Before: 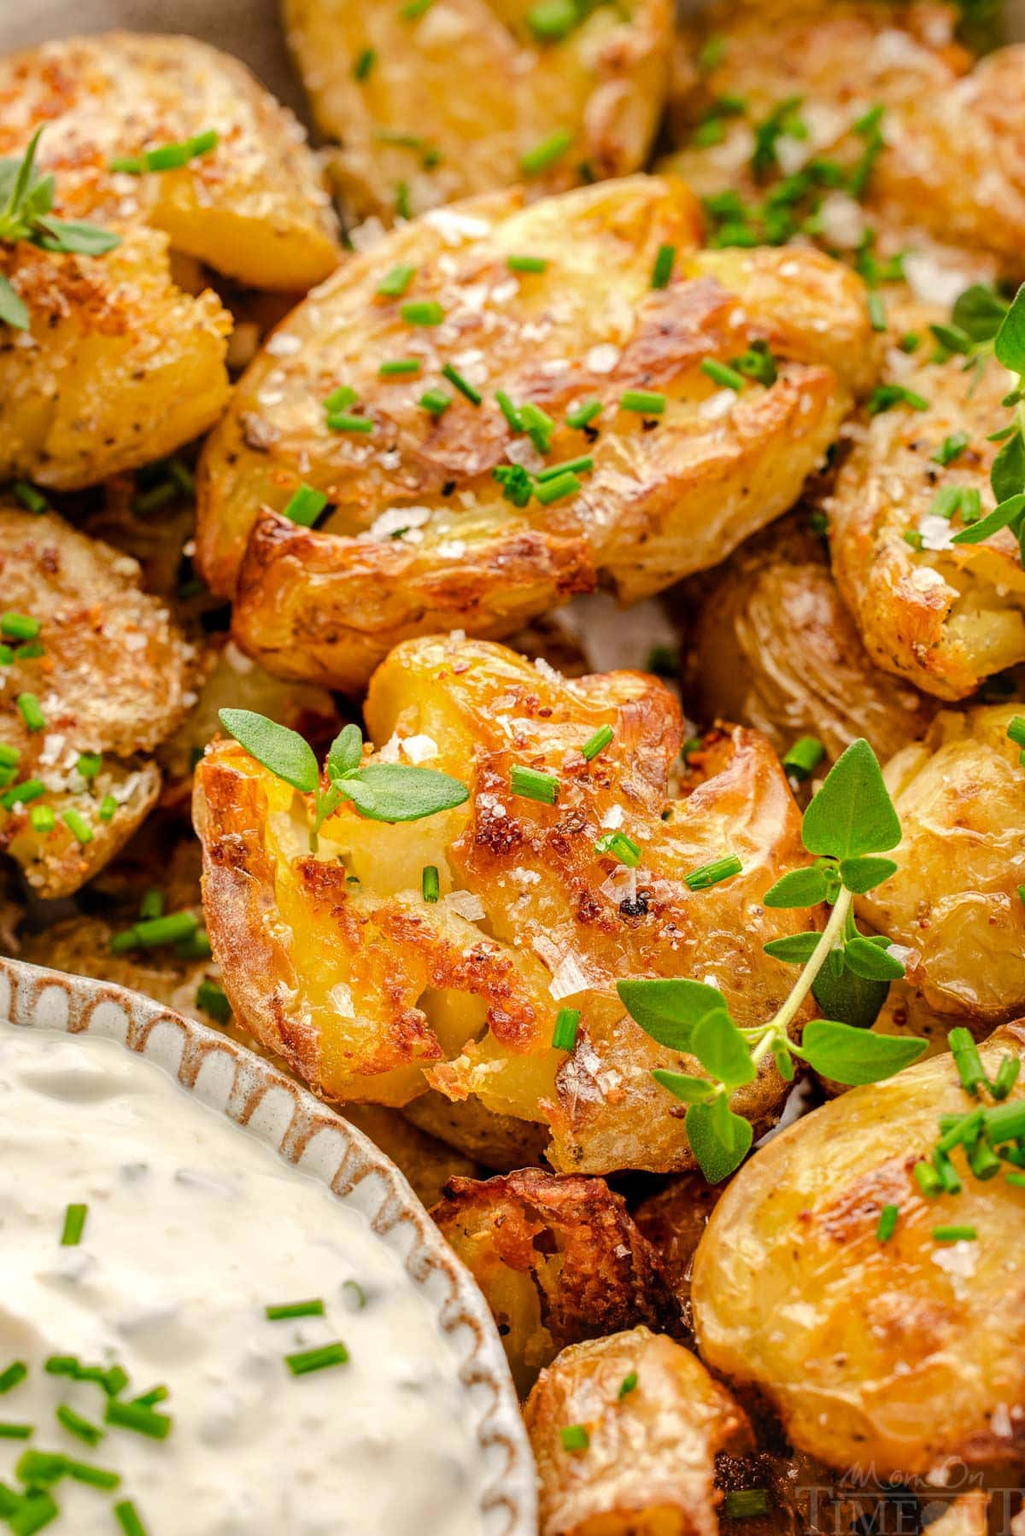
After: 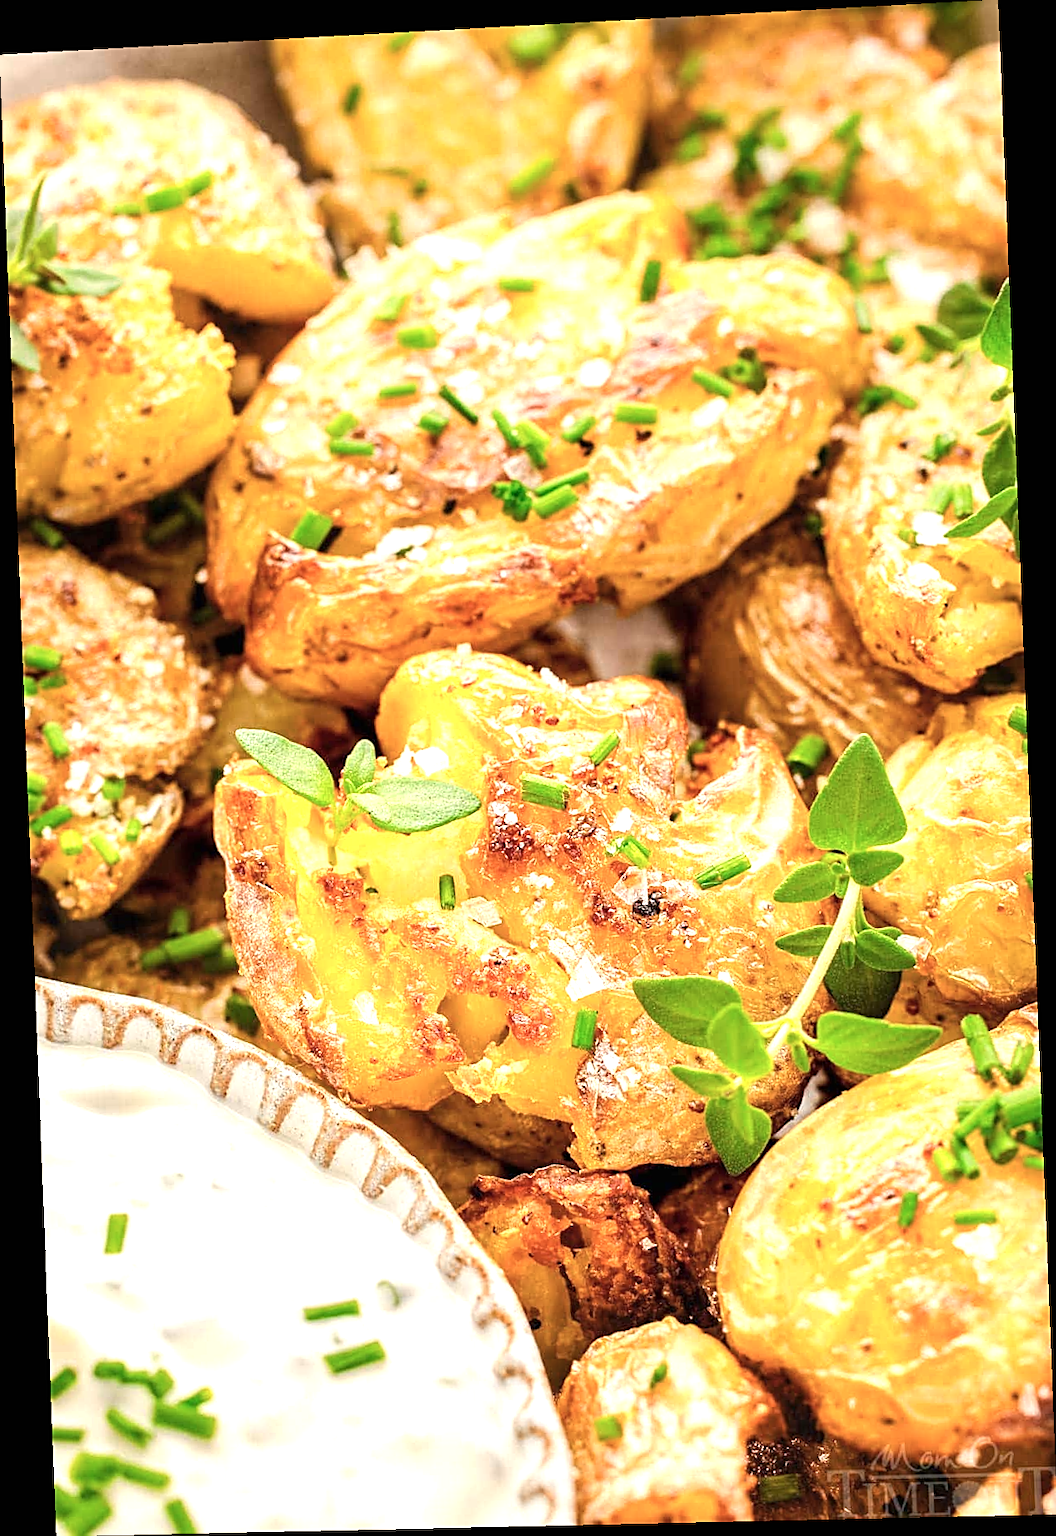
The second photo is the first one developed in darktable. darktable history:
exposure: black level correction 0, exposure 0.7 EV, compensate exposure bias true, compensate highlight preservation false
color zones: curves: ch0 [(0, 0.558) (0.143, 0.559) (0.286, 0.529) (0.429, 0.505) (0.571, 0.5) (0.714, 0.5) (0.857, 0.5) (1, 0.558)]; ch1 [(0, 0.469) (0.01, 0.469) (0.12, 0.446) (0.248, 0.469) (0.5, 0.5) (0.748, 0.5) (0.99, 0.469) (1, 0.469)]
sharpen: on, module defaults
rotate and perspective: rotation -2.22°, lens shift (horizontal) -0.022, automatic cropping off
